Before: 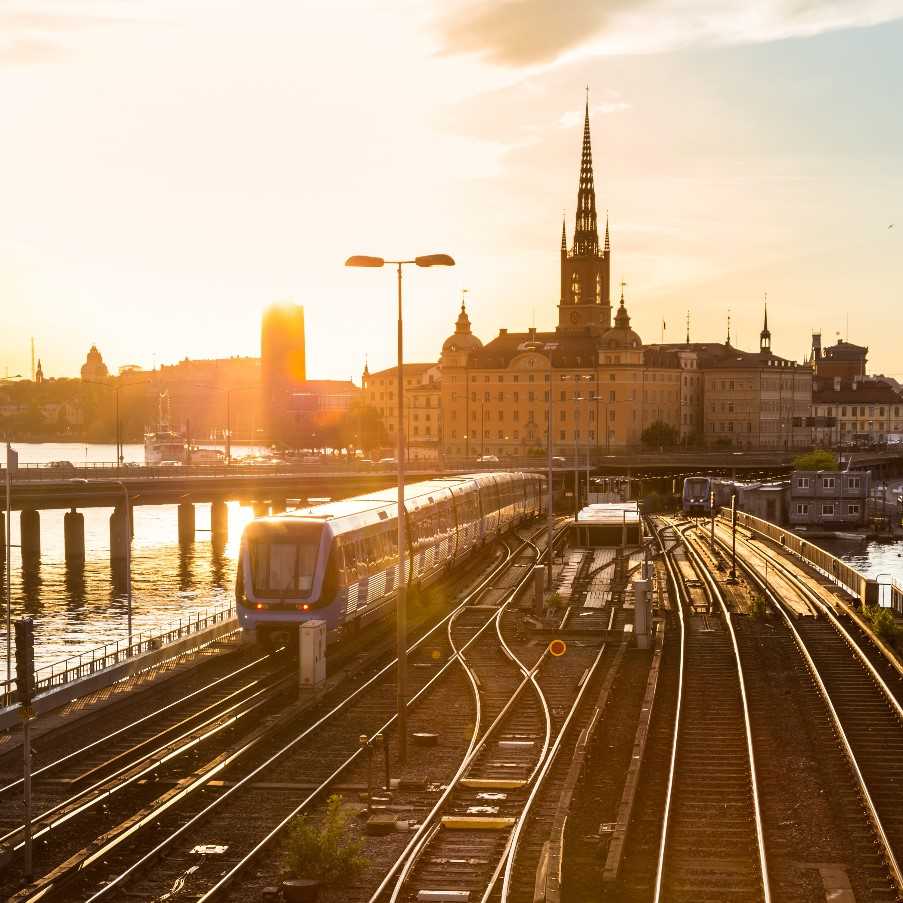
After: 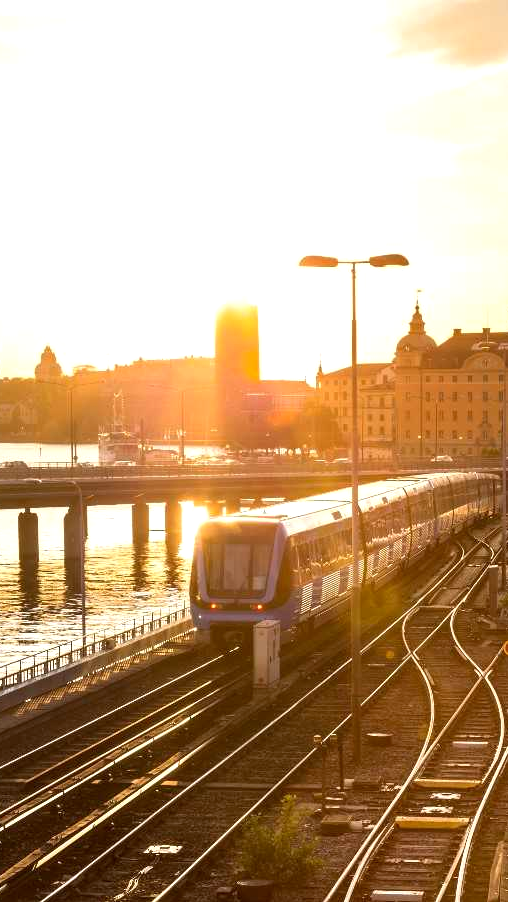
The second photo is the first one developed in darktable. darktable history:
crop: left 5.114%, right 38.589%
exposure: black level correction 0.001, exposure 0.3 EV, compensate highlight preservation false
